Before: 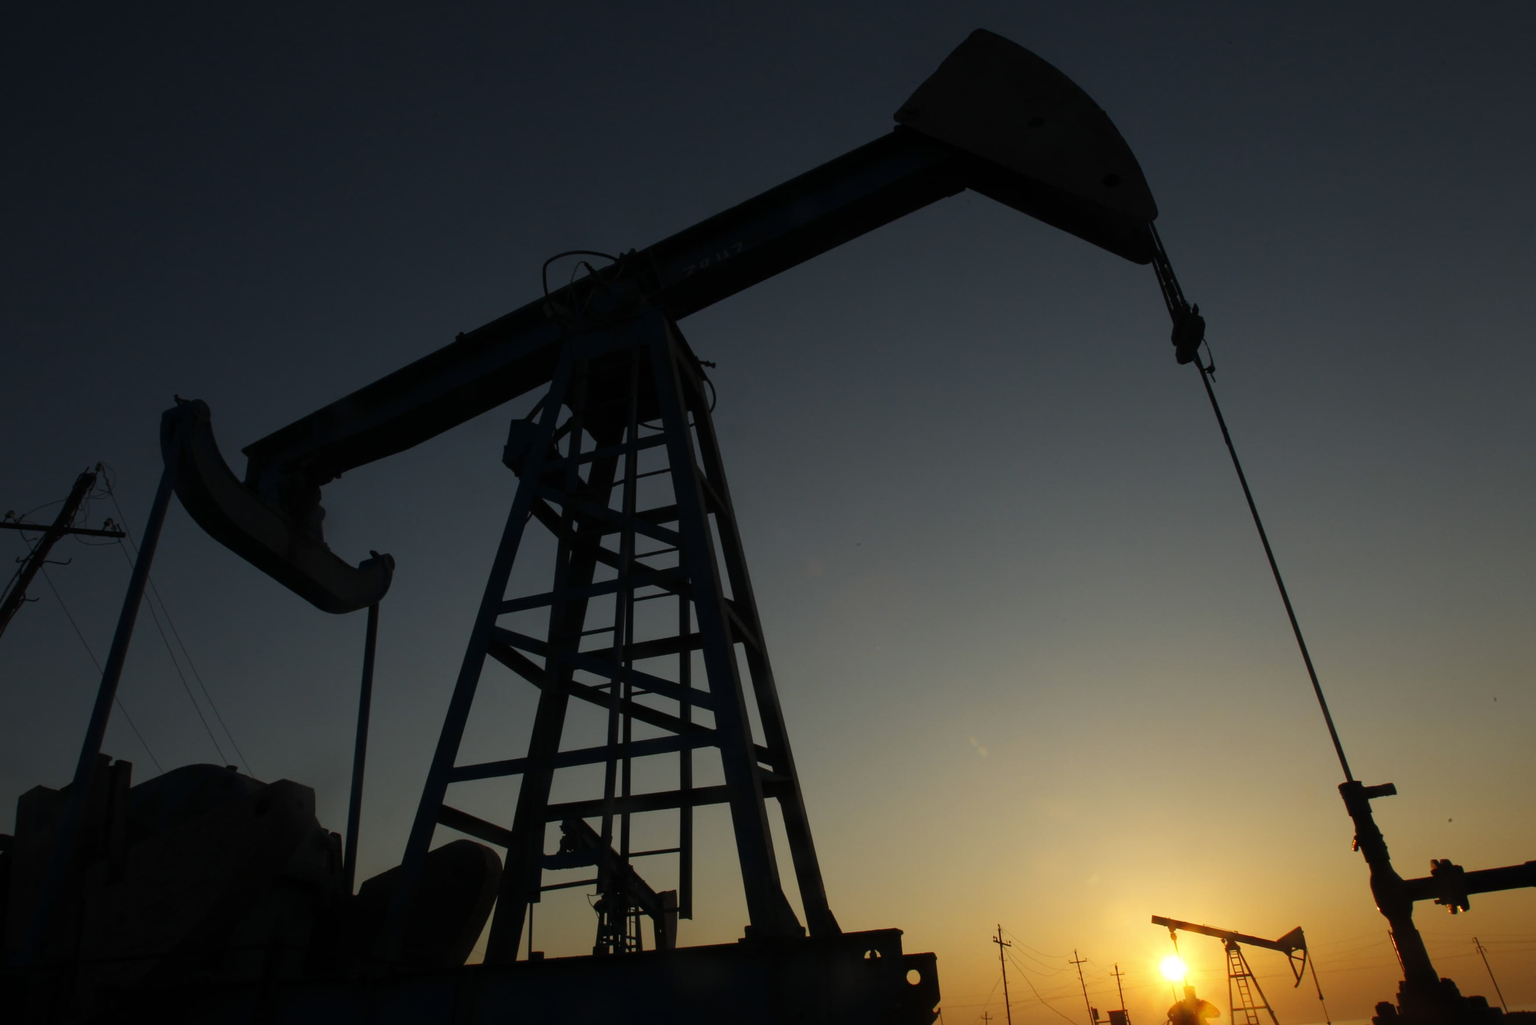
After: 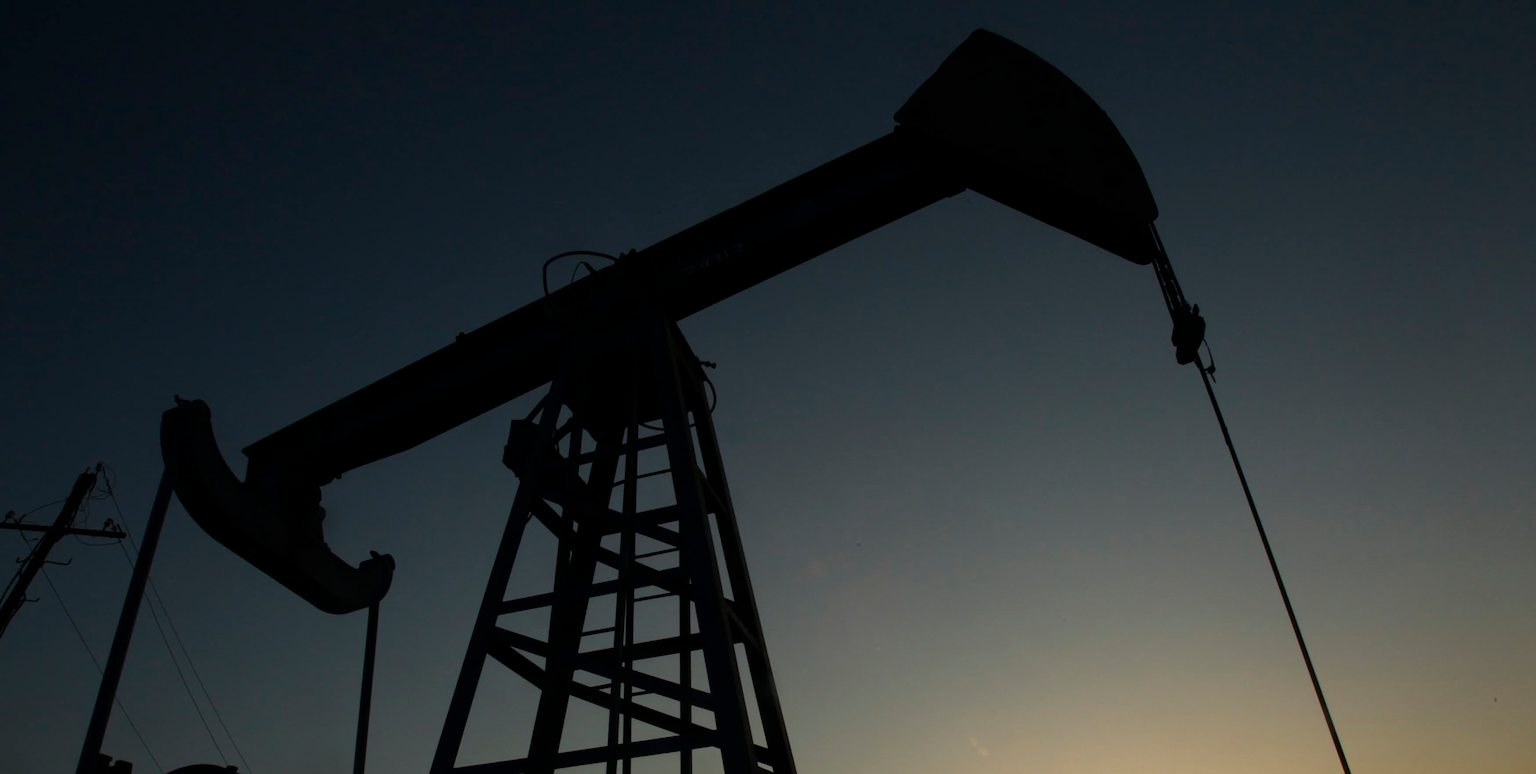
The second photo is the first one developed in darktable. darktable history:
crop: bottom 24.455%
